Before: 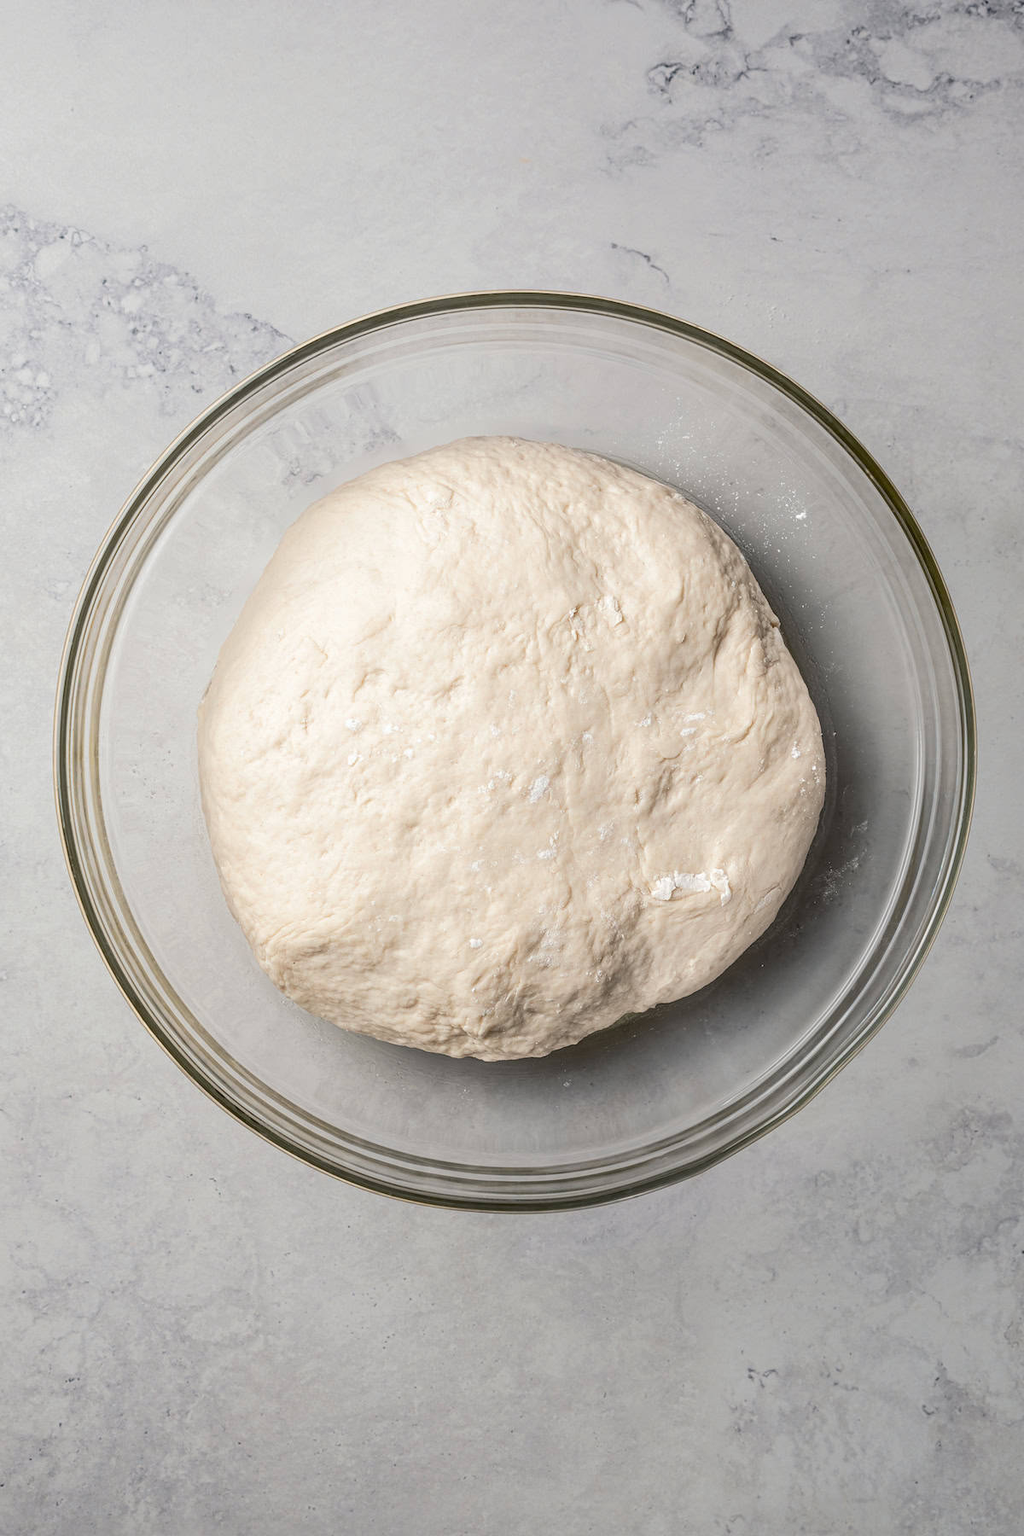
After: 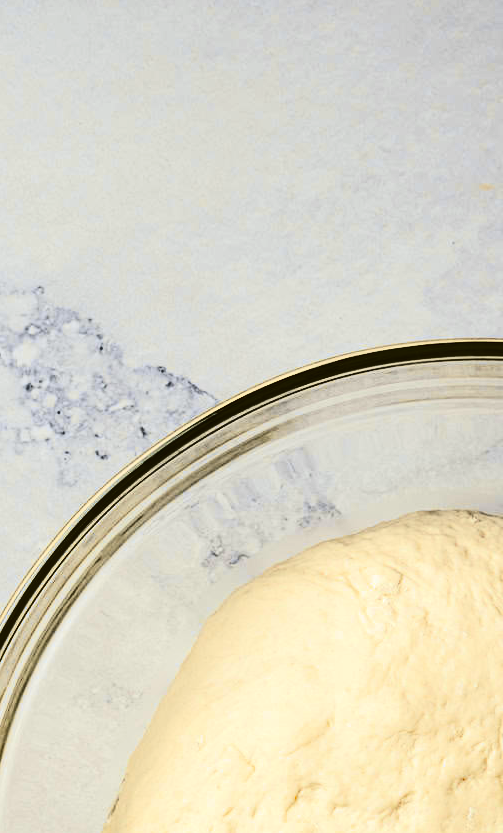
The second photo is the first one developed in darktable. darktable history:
shadows and highlights: radius 171.16, shadows 27, white point adjustment 3.13, highlights -67.95, soften with gaussian
crop and rotate: left 10.817%, top 0.062%, right 47.194%, bottom 53.626%
tone curve: curves: ch0 [(0.003, 0.023) (0.071, 0.052) (0.249, 0.201) (0.466, 0.557) (0.625, 0.761) (0.783, 0.9) (0.994, 0.968)]; ch1 [(0, 0) (0.262, 0.227) (0.417, 0.386) (0.469, 0.467) (0.502, 0.498) (0.531, 0.521) (0.576, 0.586) (0.612, 0.634) (0.634, 0.68) (0.686, 0.728) (0.994, 0.987)]; ch2 [(0, 0) (0.262, 0.188) (0.385, 0.353) (0.427, 0.424) (0.495, 0.493) (0.518, 0.544) (0.55, 0.579) (0.595, 0.621) (0.644, 0.748) (1, 1)], color space Lab, independent channels, preserve colors none
